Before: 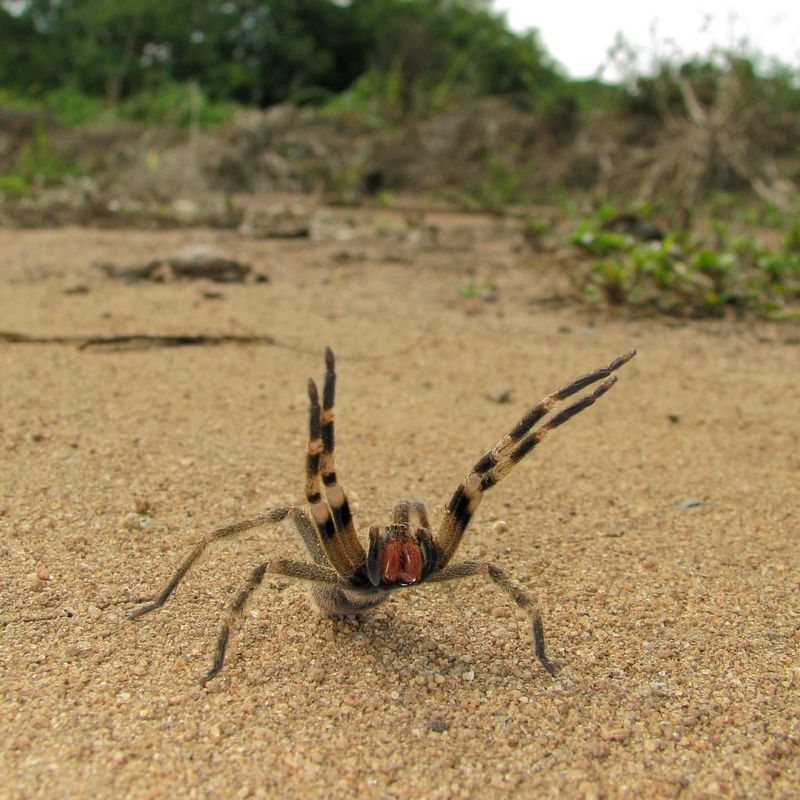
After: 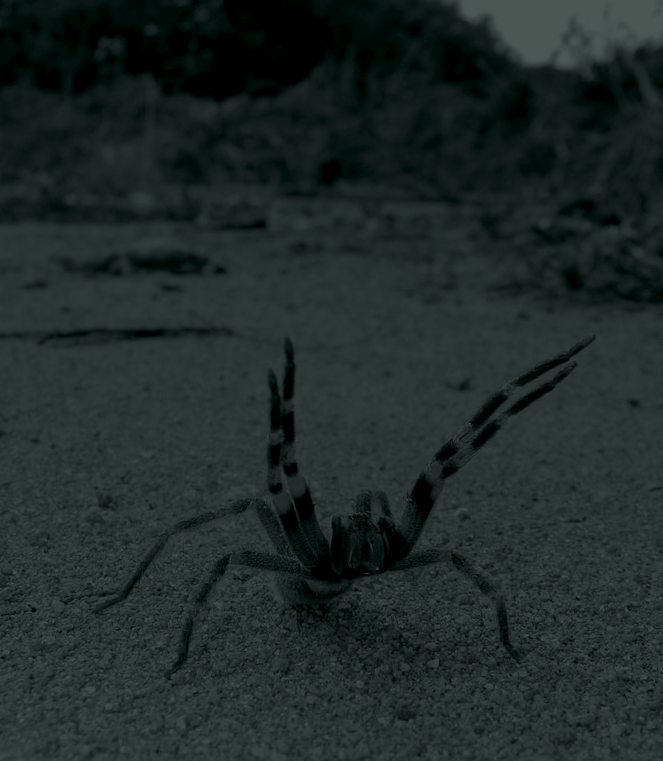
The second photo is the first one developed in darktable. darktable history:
color balance rgb: shadows lift › chroma 1%, shadows lift › hue 113°, highlights gain › chroma 0.2%, highlights gain › hue 333°, perceptual saturation grading › global saturation 20%, perceptual saturation grading › highlights -25%, perceptual saturation grading › shadows 25%, contrast -10%
colorize: hue 90°, saturation 19%, lightness 1.59%, version 1
crop and rotate: angle 1°, left 4.281%, top 0.642%, right 11.383%, bottom 2.486%
